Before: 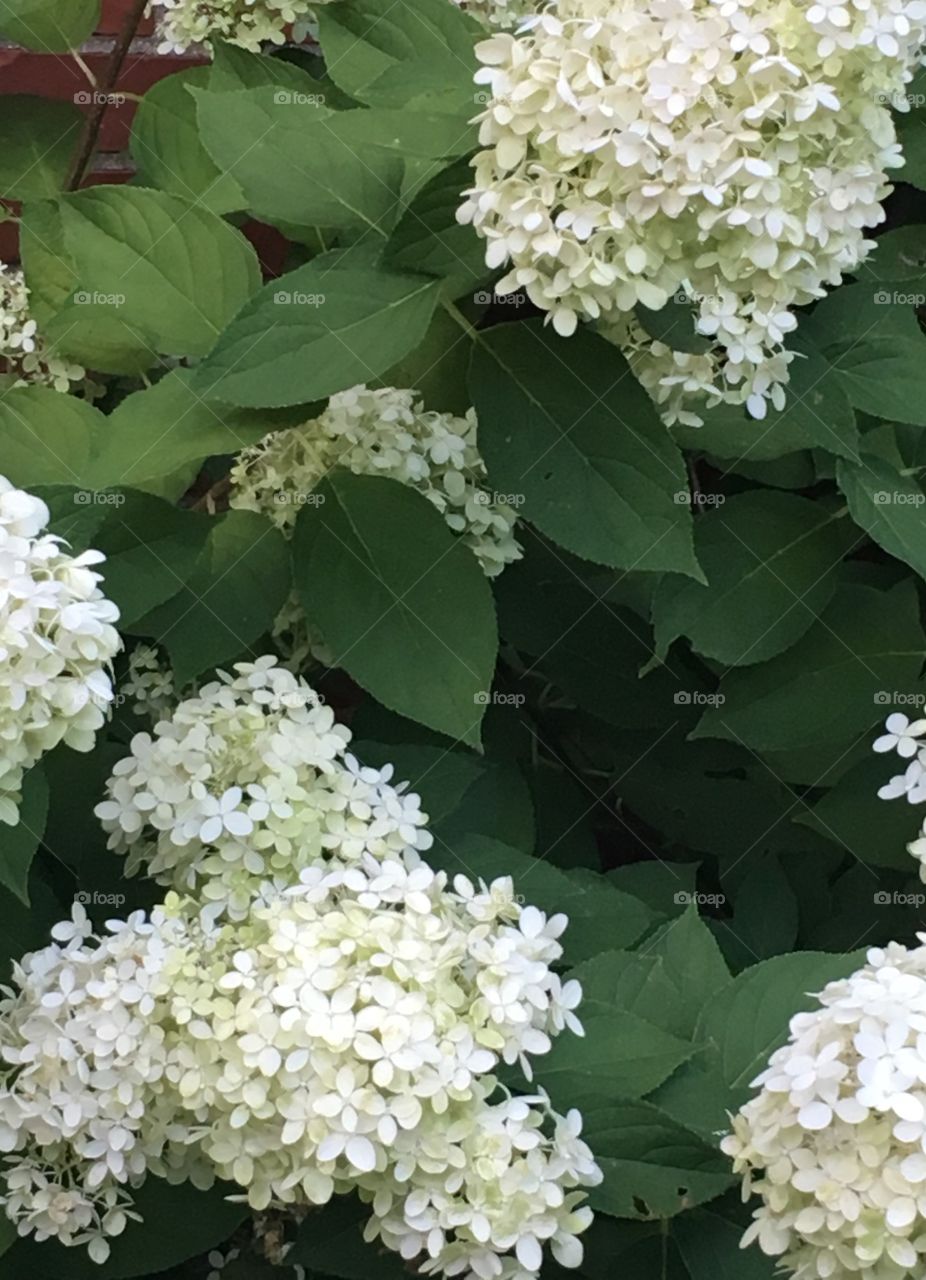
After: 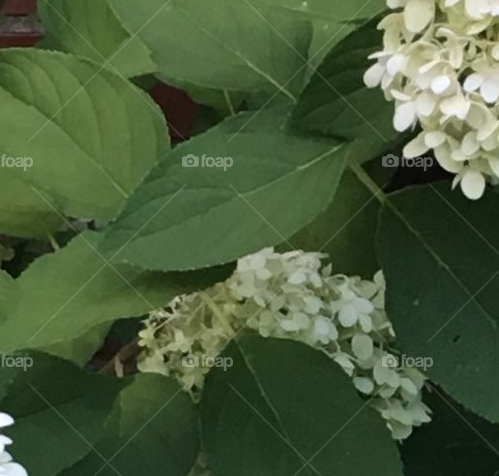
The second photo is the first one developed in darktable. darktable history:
crop: left 10.031%, top 10.717%, right 35.988%, bottom 52.05%
